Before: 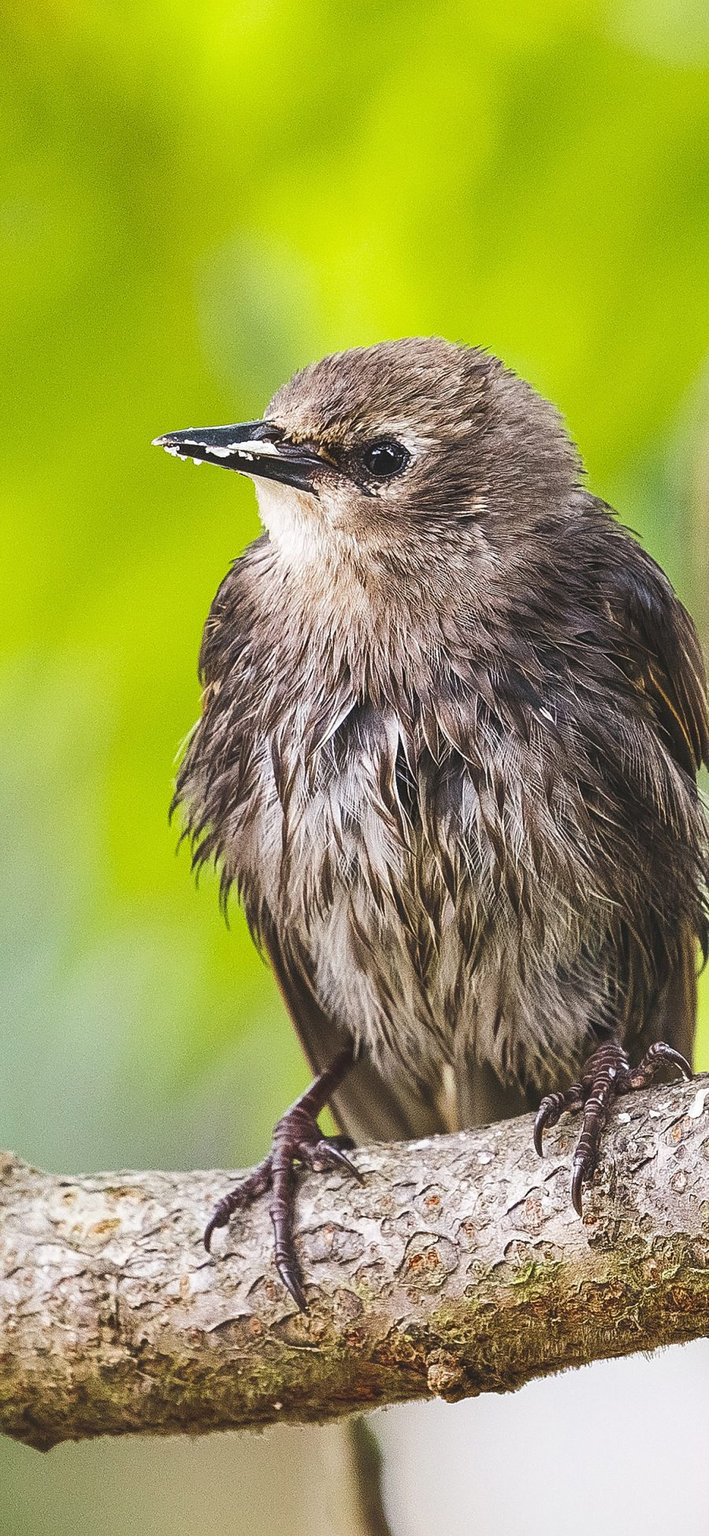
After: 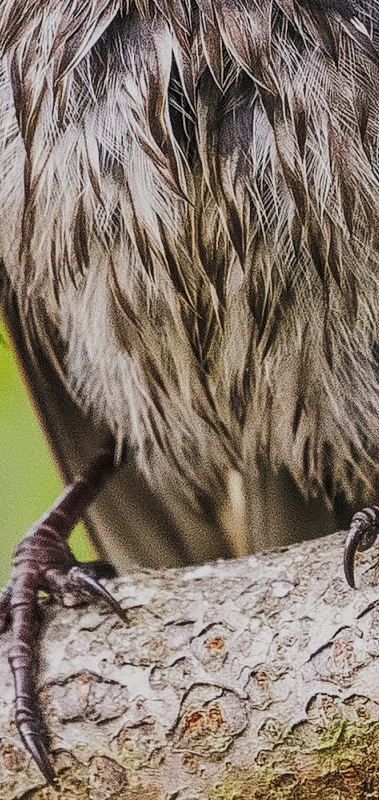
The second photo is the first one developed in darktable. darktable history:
local contrast: on, module defaults
filmic rgb: black relative exposure -7.65 EV, white relative exposure 4.56 EV, hardness 3.61
crop: left 37.221%, top 45.169%, right 20.63%, bottom 13.777%
